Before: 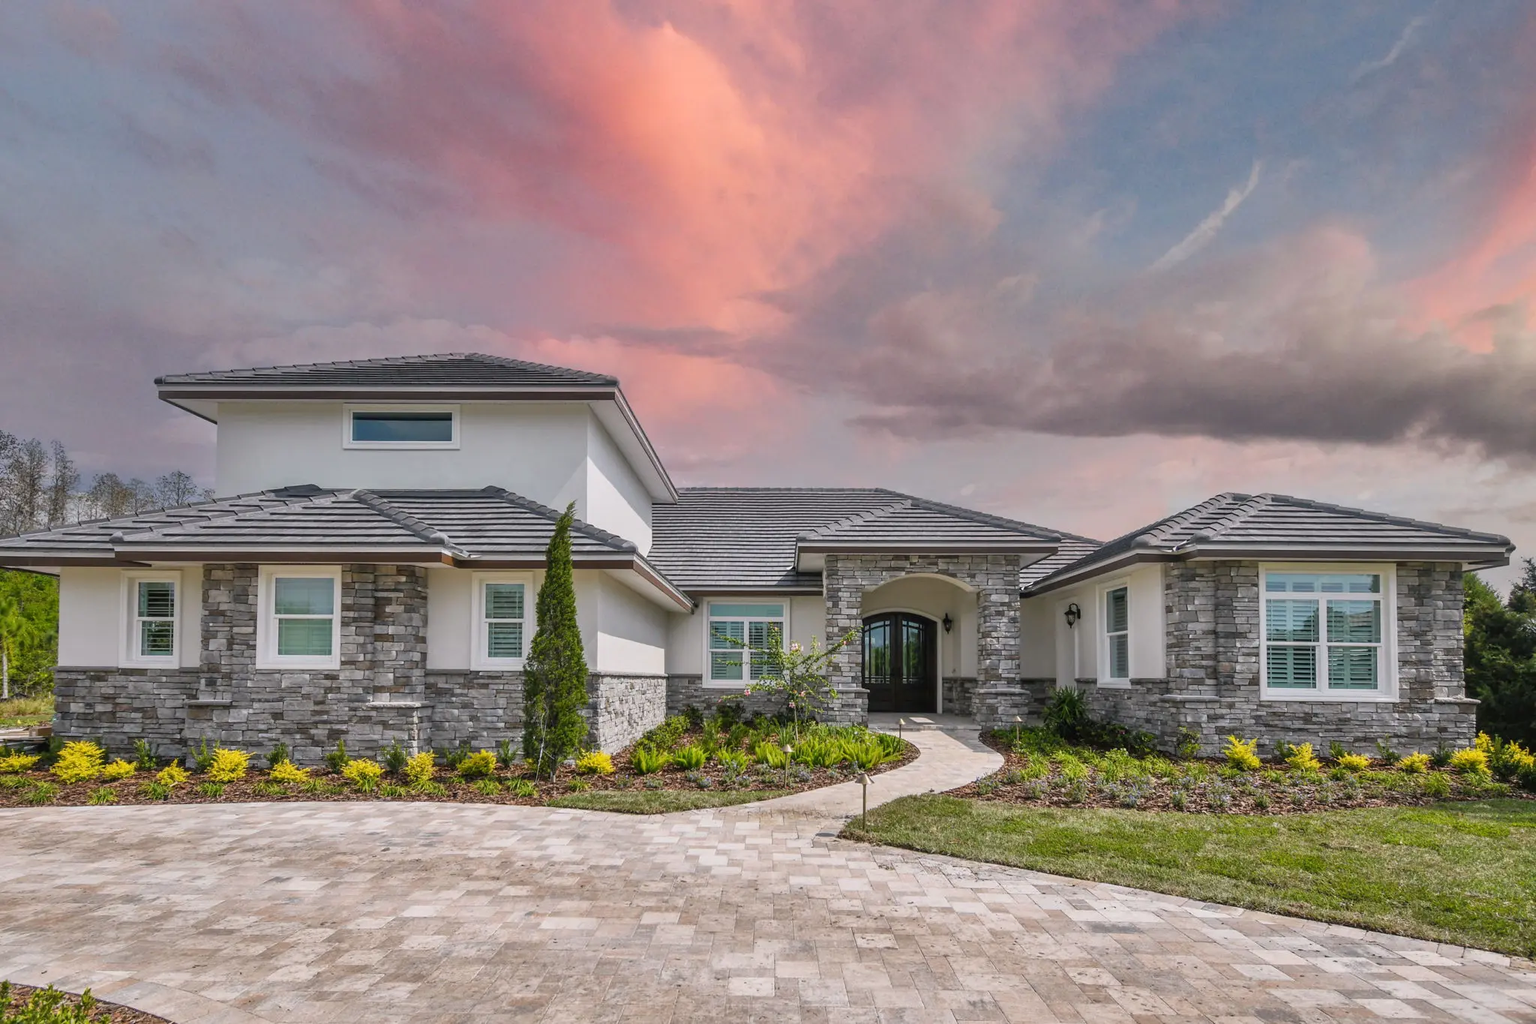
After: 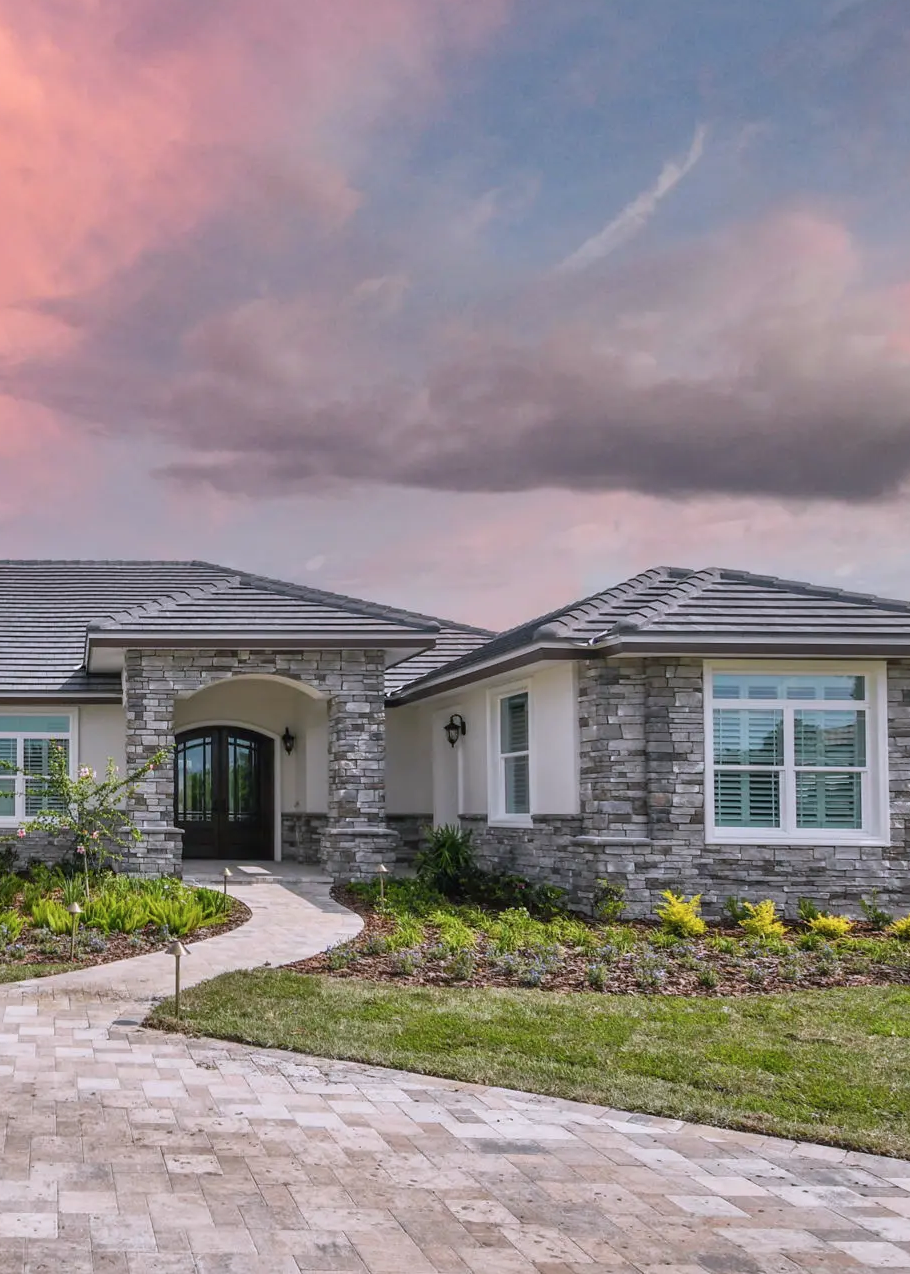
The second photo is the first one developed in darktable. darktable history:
crop: left 47.628%, top 6.643%, right 7.874%
color calibration: illuminant as shot in camera, x 0.358, y 0.373, temperature 4628.91 K
white balance: red 1.009, blue 0.985
